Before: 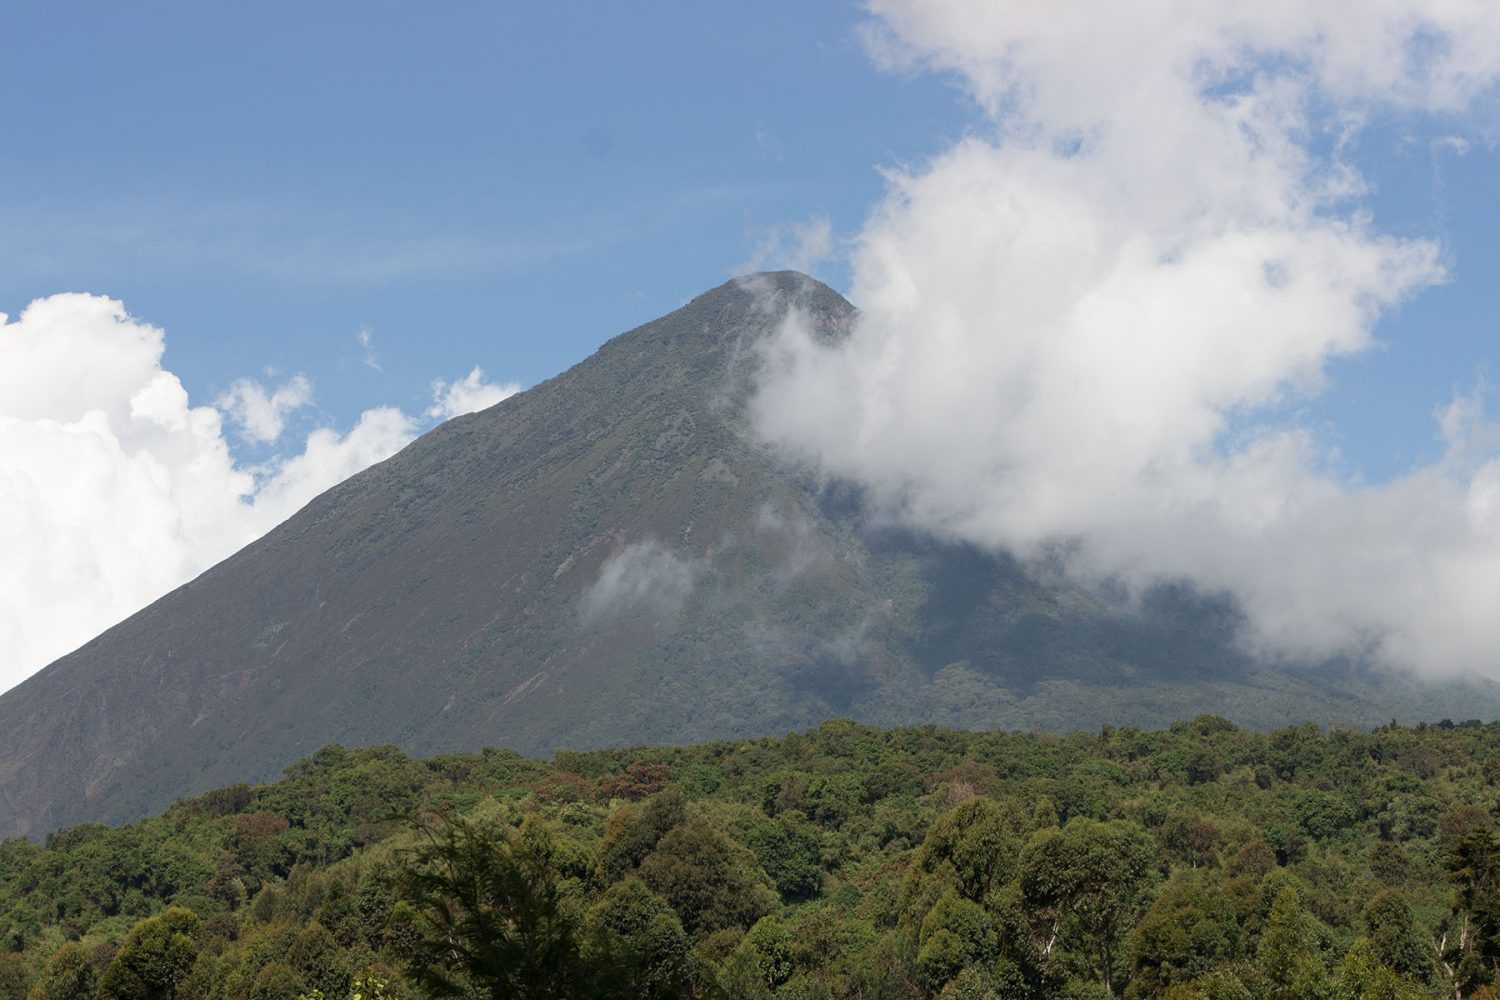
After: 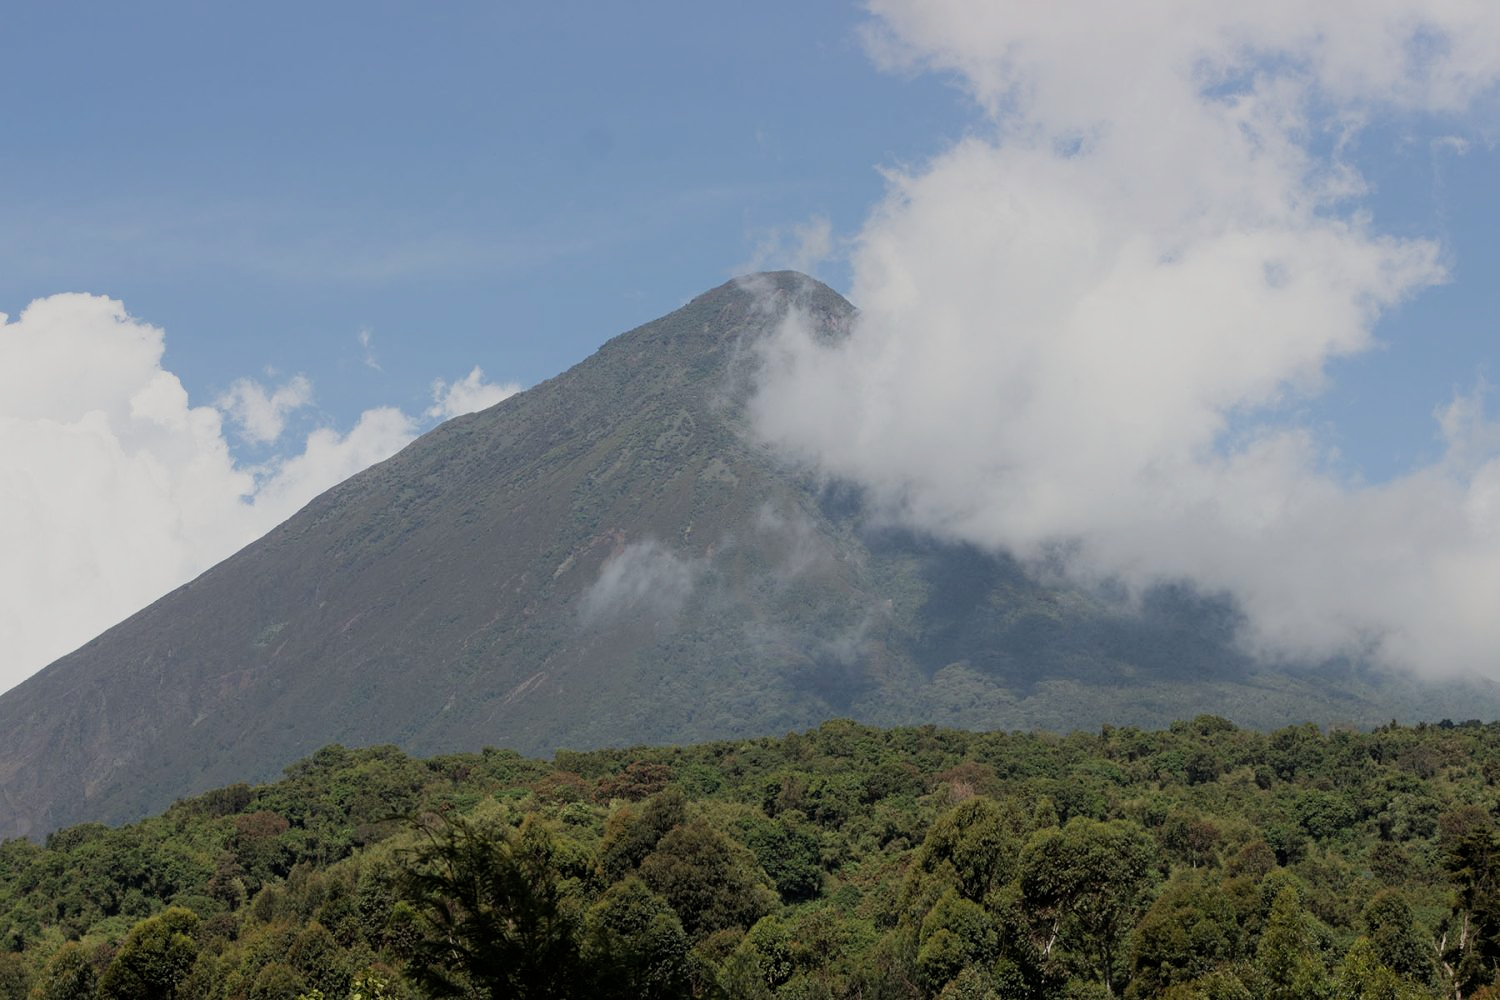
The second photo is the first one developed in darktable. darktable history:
filmic rgb: black relative exposure -7.65 EV, white relative exposure 4.56 EV, hardness 3.61
contrast equalizer: y [[0.5, 0.5, 0.478, 0.5, 0.5, 0.5], [0.5 ×6], [0.5 ×6], [0 ×6], [0 ×6]]
